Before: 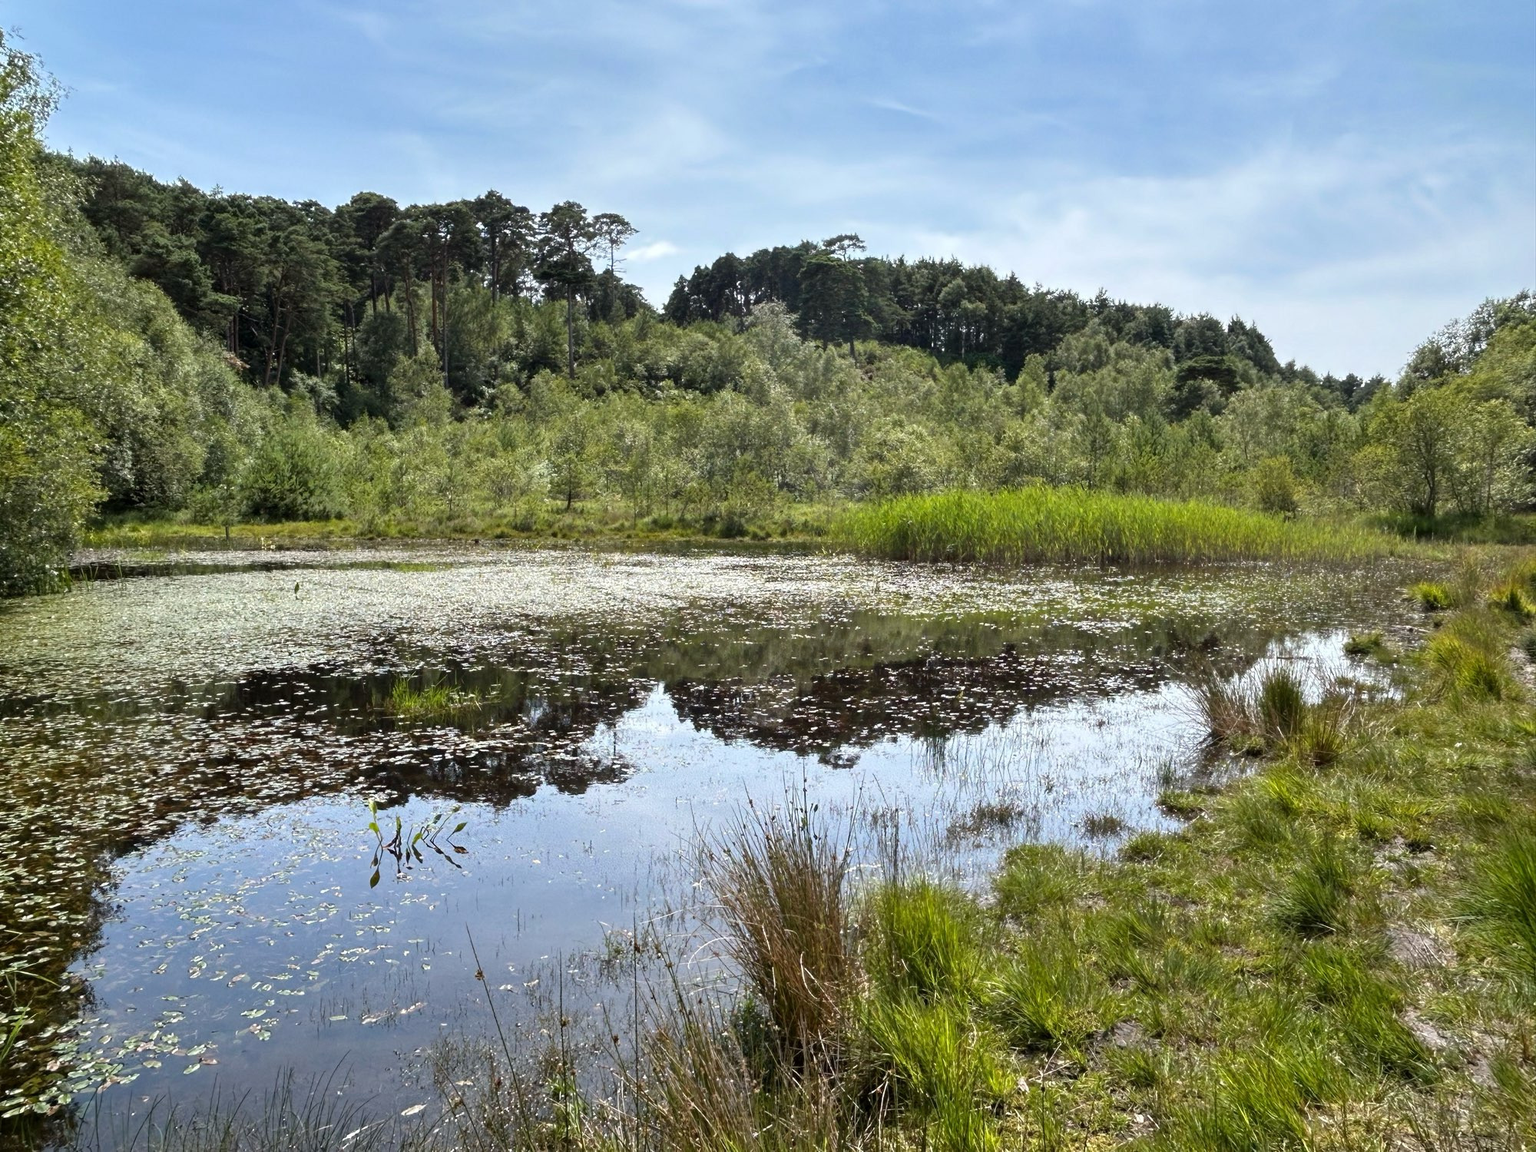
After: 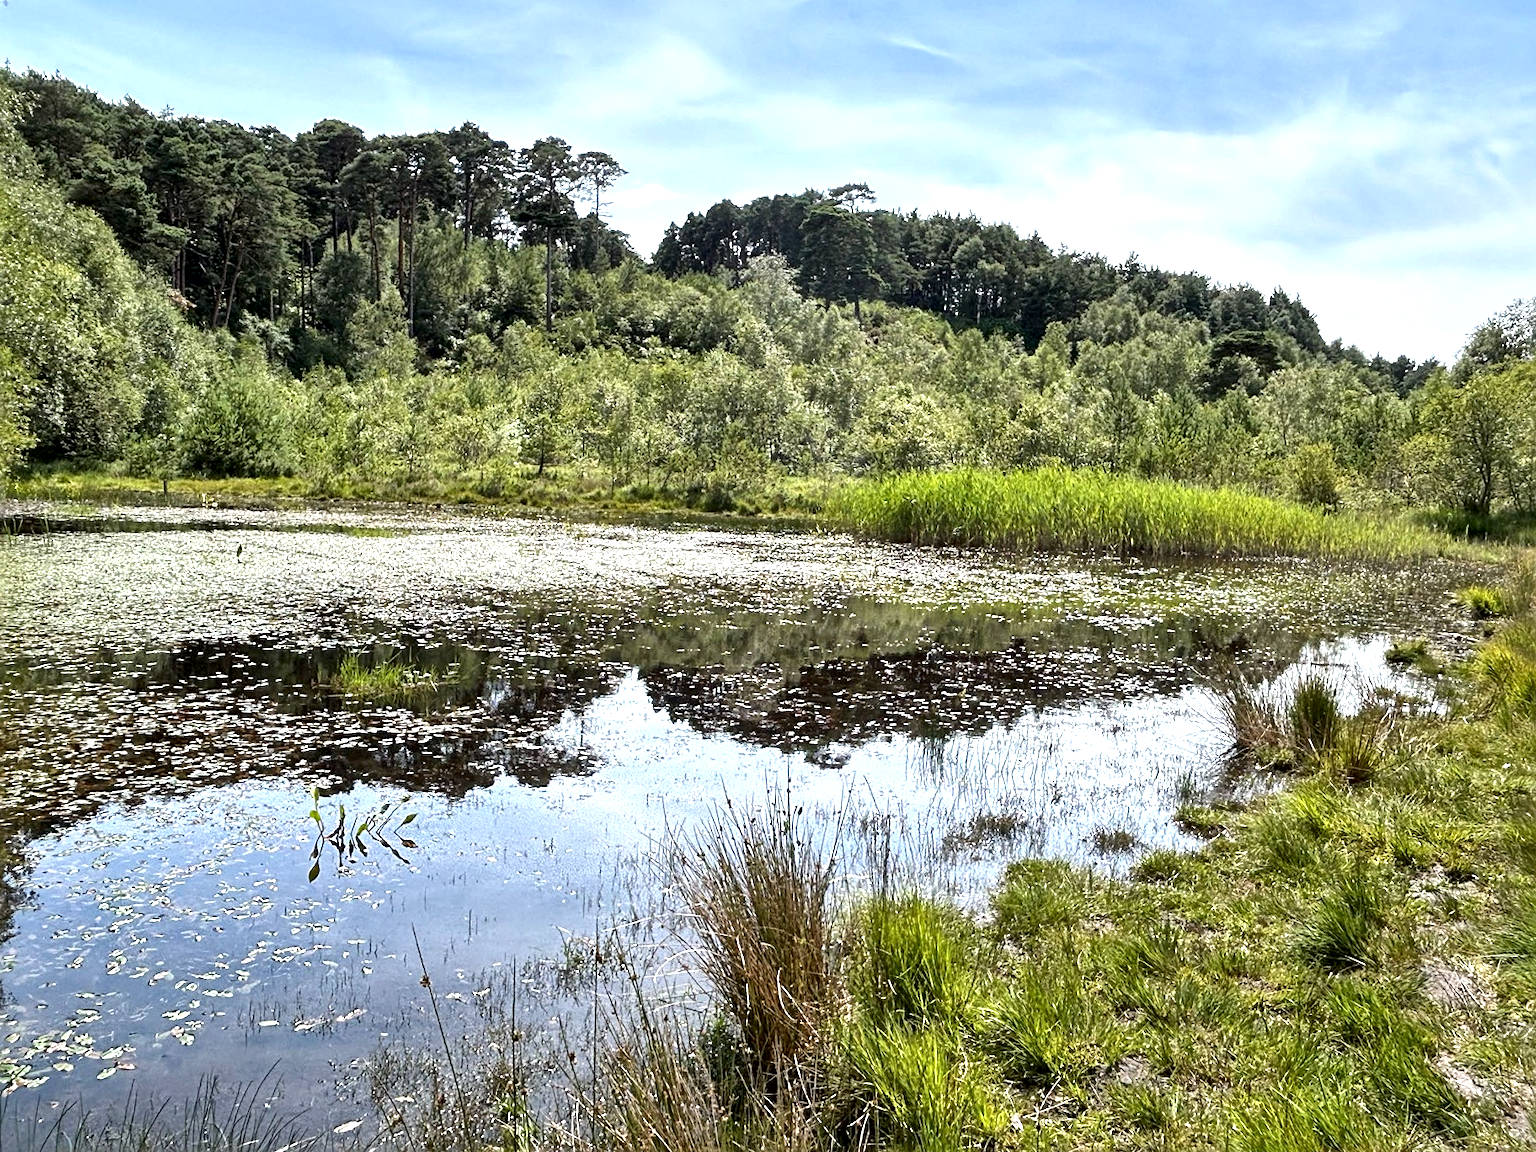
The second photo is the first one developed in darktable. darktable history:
exposure: black level correction 0.001, exposure 0.5 EV, compensate exposure bias true, compensate highlight preservation false
tone equalizer: on, module defaults
crop and rotate: angle -1.96°, left 3.097%, top 4.154%, right 1.586%, bottom 0.529%
sharpen: on, module defaults
local contrast: mode bilateral grid, contrast 20, coarseness 50, detail 179%, midtone range 0.2
